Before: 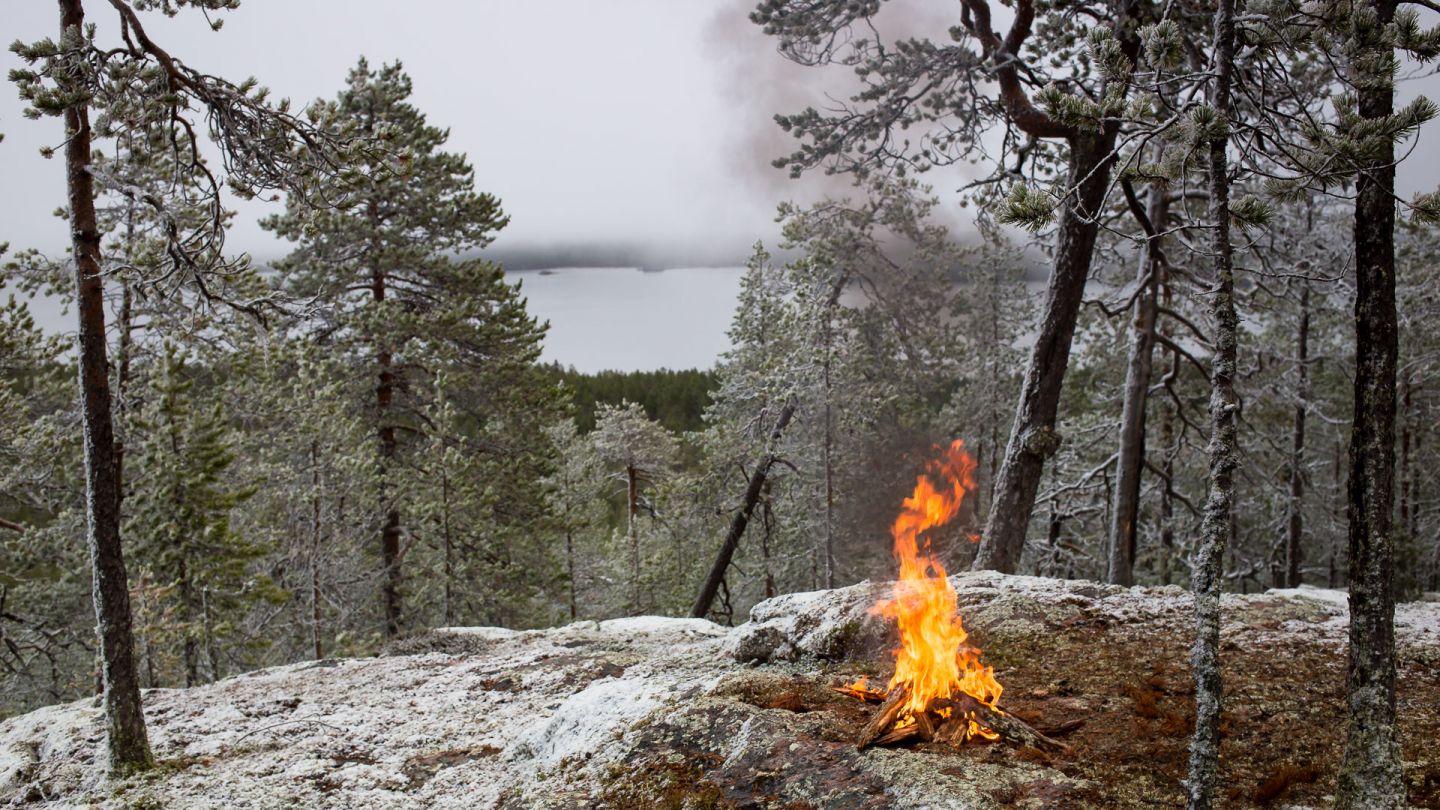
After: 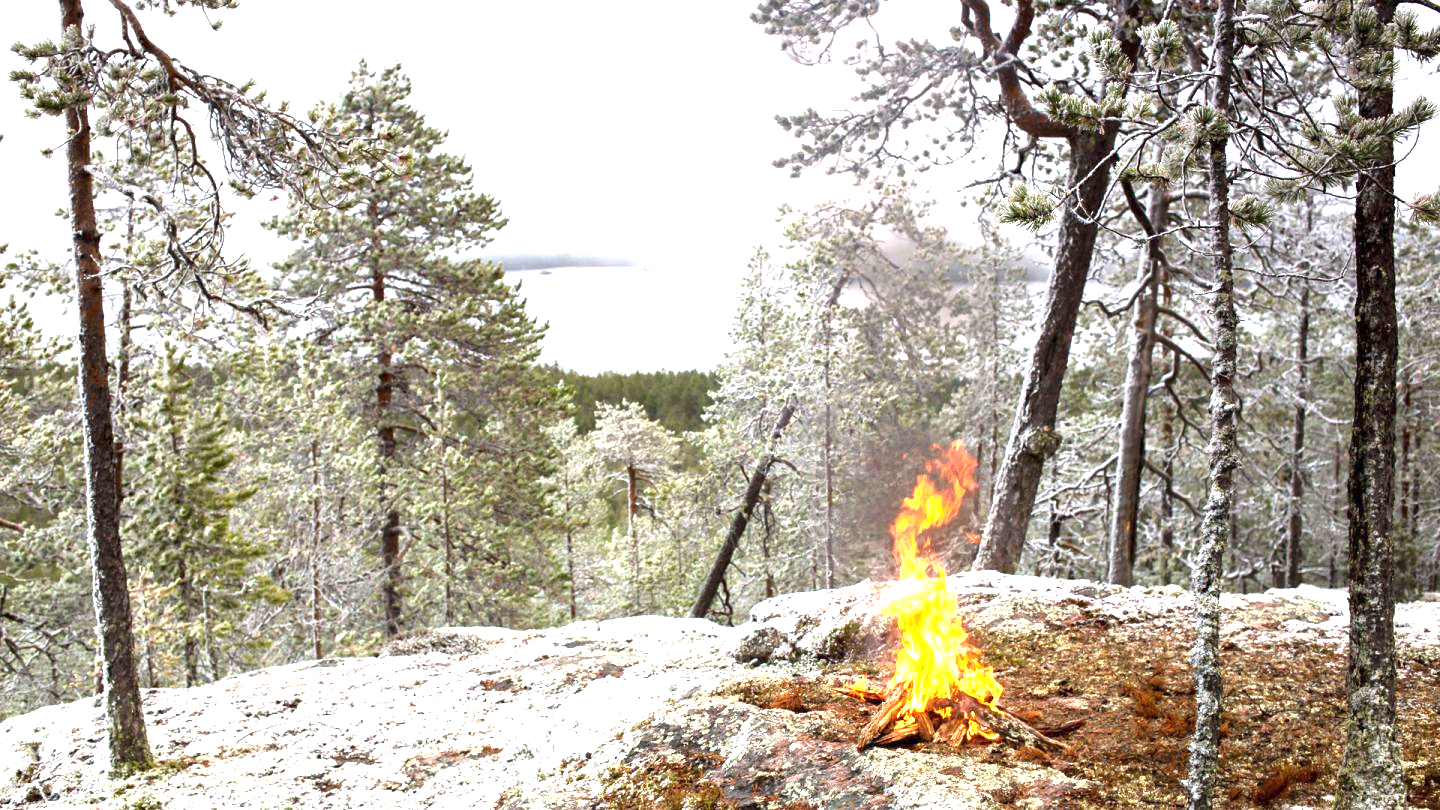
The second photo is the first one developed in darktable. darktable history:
exposure: exposure 1.995 EV, compensate highlight preservation false
